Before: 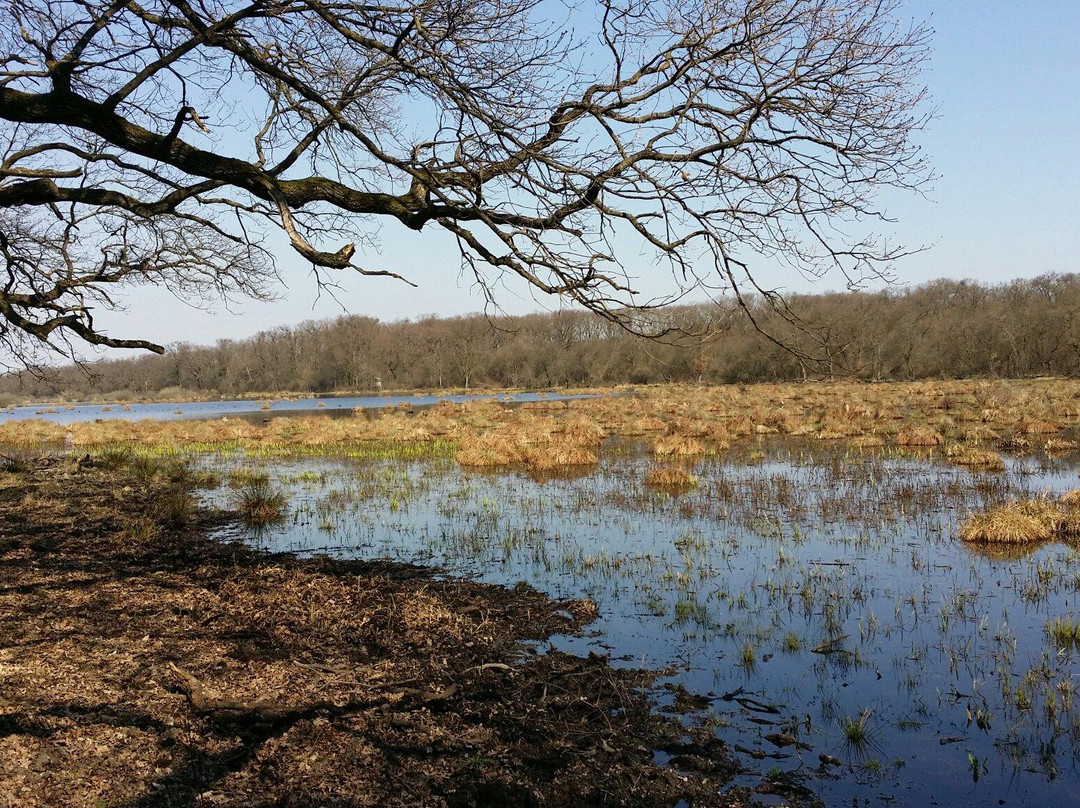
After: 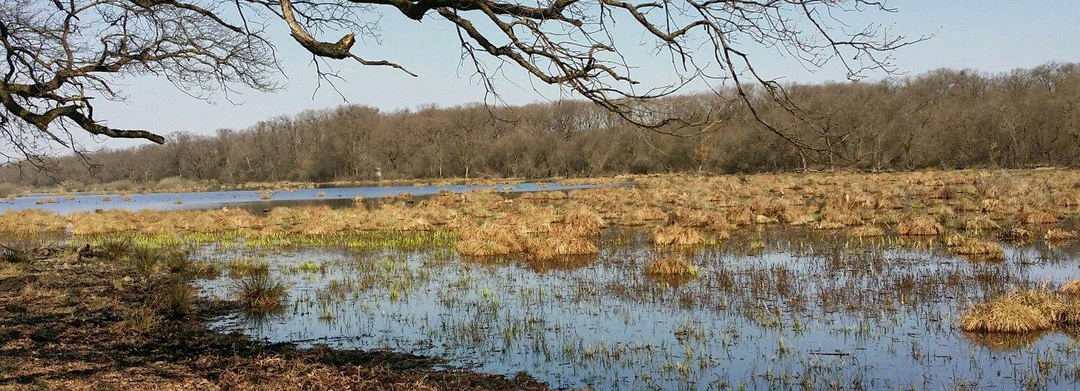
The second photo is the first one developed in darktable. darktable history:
shadows and highlights: on, module defaults
crop and rotate: top 26.056%, bottom 25.543%
local contrast: mode bilateral grid, contrast 20, coarseness 50, detail 130%, midtone range 0.2
